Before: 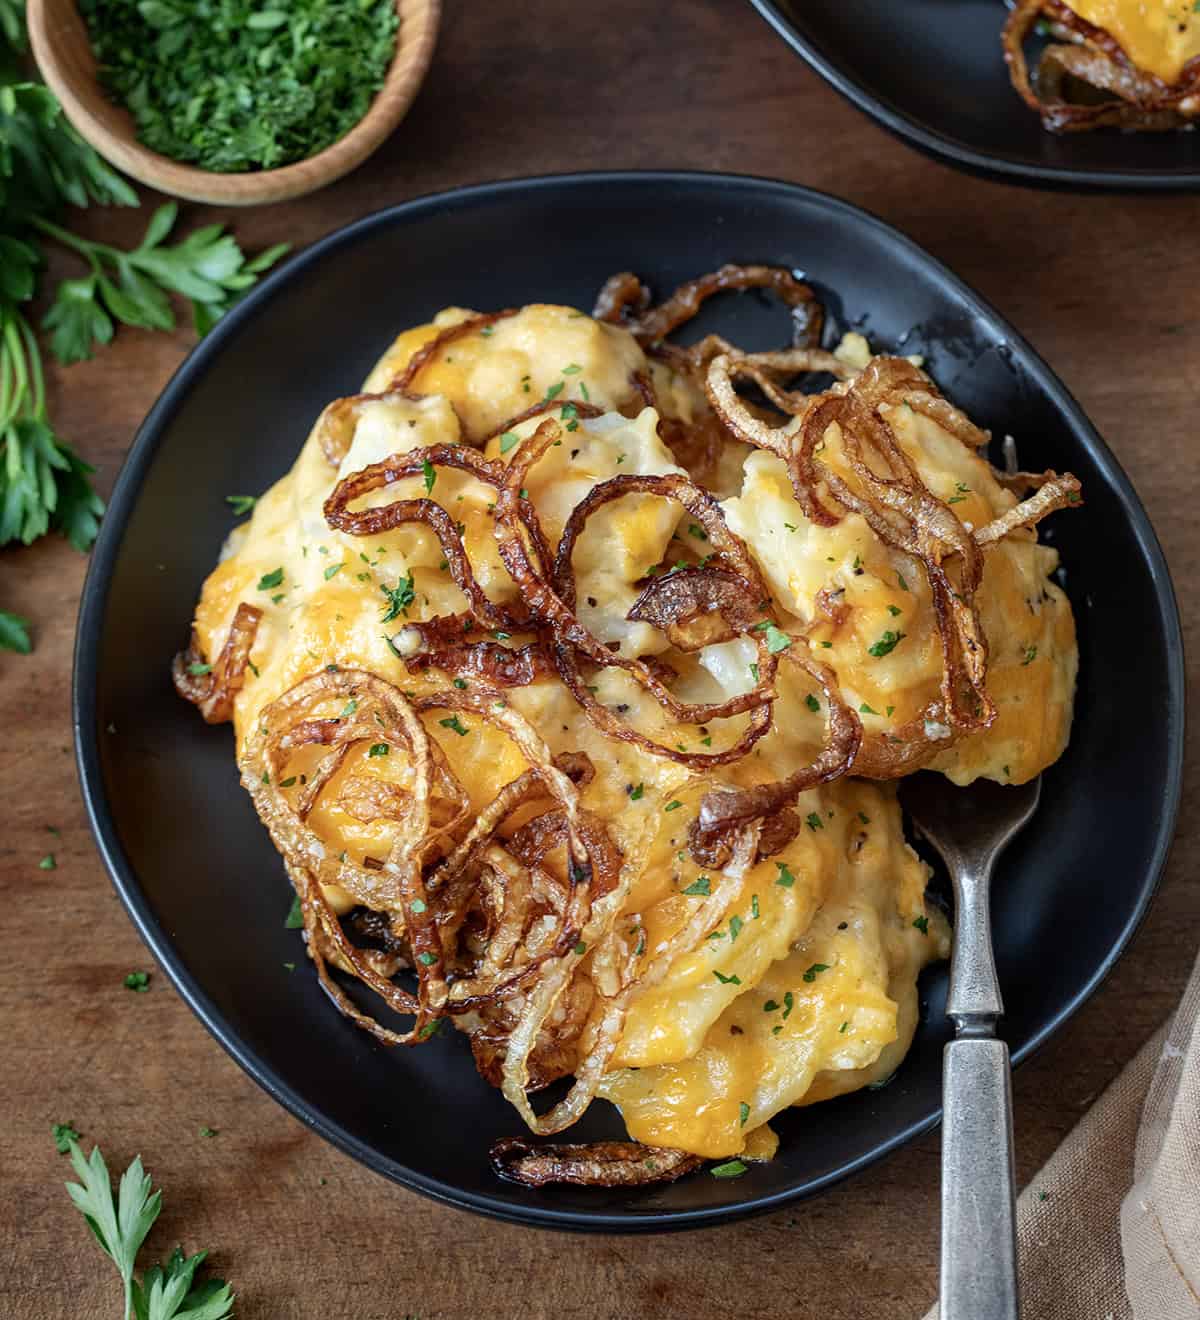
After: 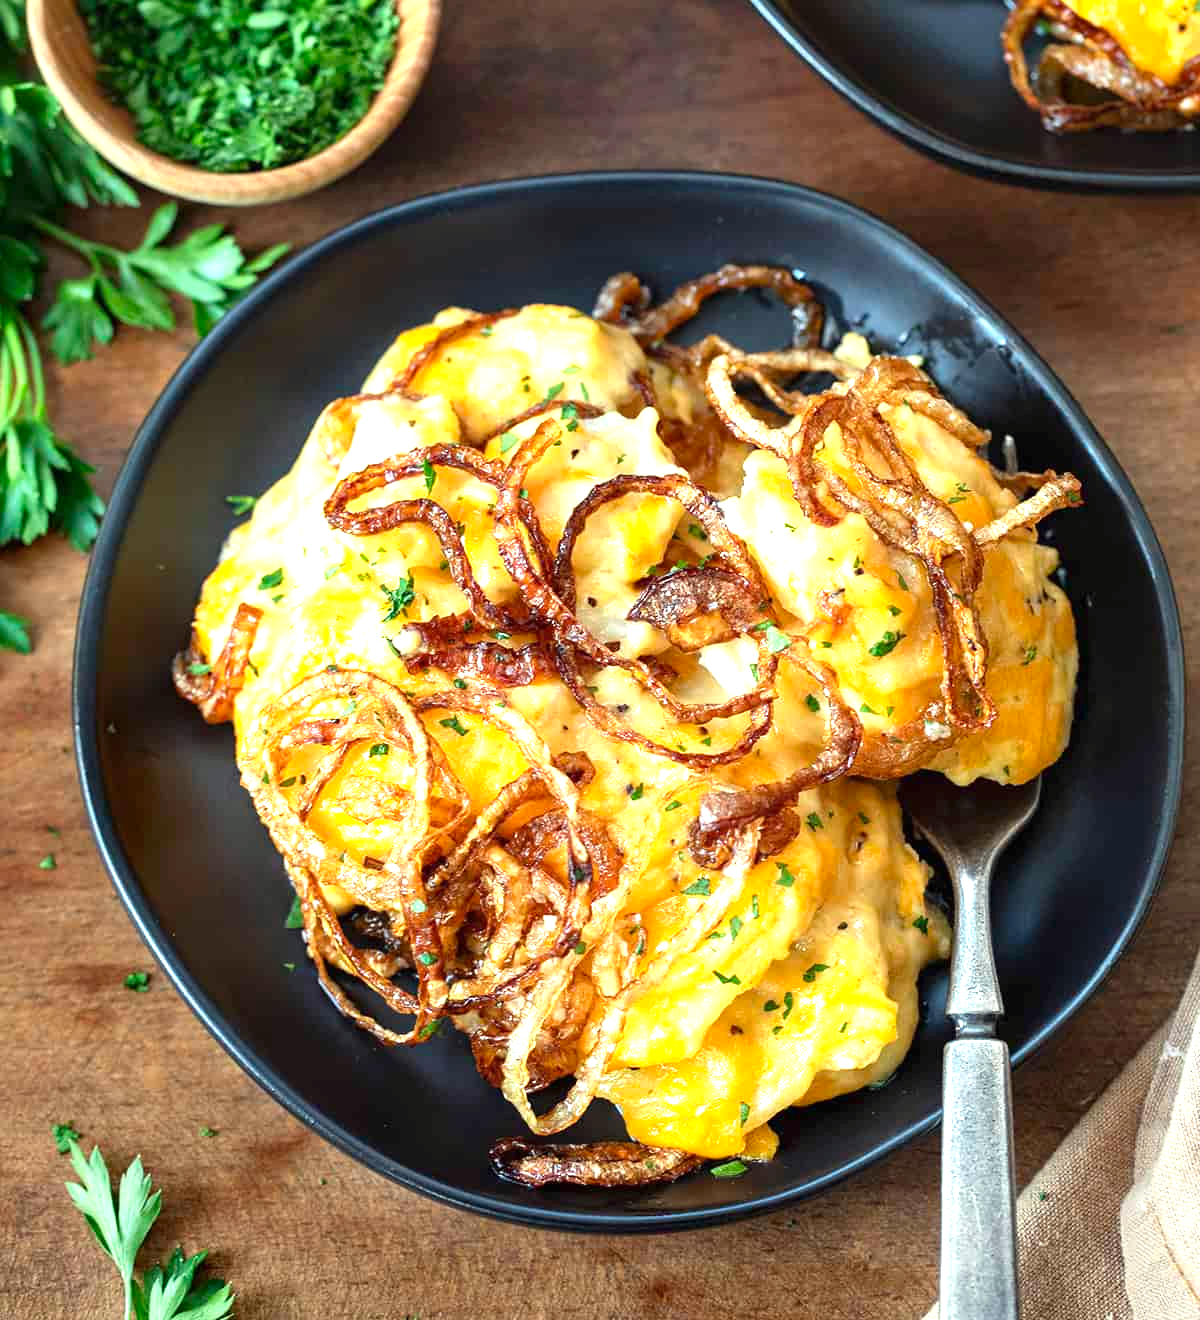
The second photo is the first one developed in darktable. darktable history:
exposure: black level correction 0, exposure 1.19 EV, compensate highlight preservation false
color correction: highlights a* -4.52, highlights b* 5.06, saturation 0.975
